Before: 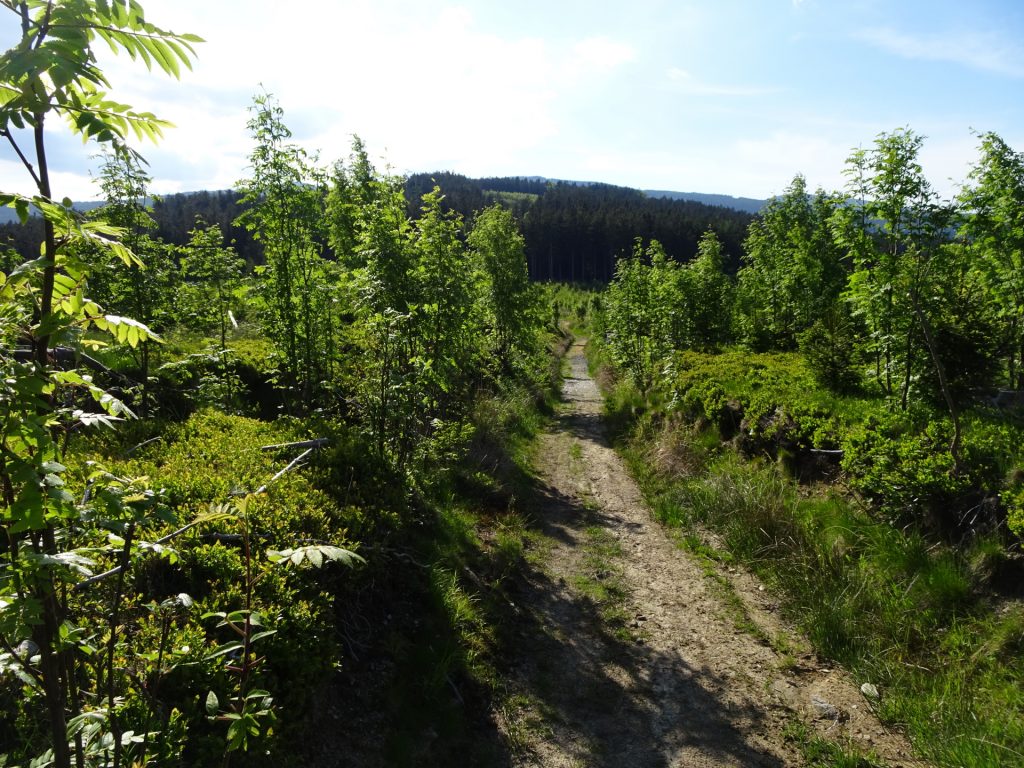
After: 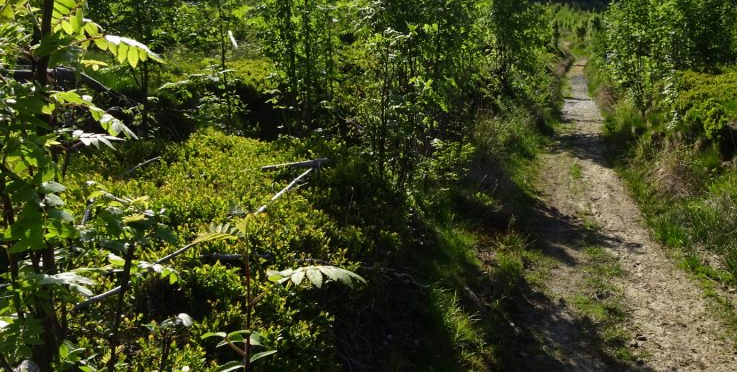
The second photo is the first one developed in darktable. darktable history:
crop: top 36.498%, right 27.964%, bottom 14.995%
contrast brightness saturation: contrast 0.05
